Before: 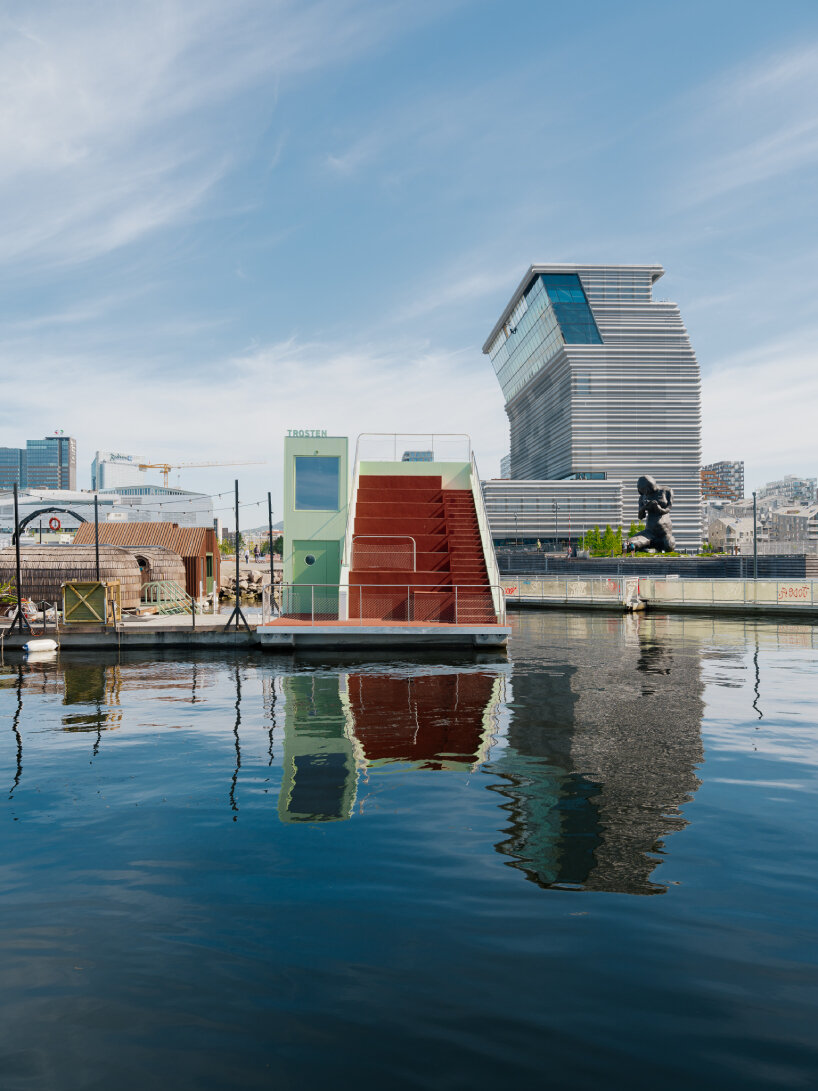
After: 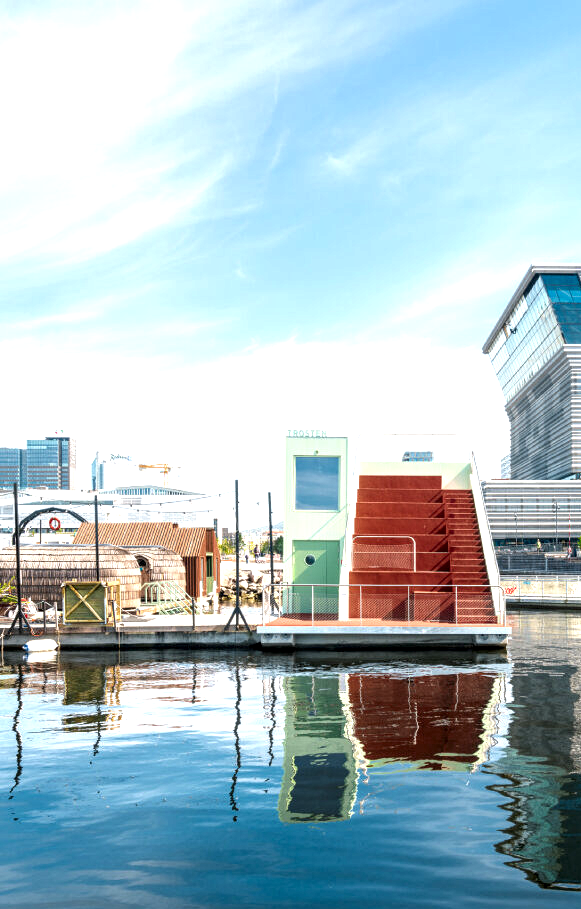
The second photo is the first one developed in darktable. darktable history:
exposure: black level correction 0, exposure 1.1 EV, compensate exposure bias true, compensate highlight preservation false
local contrast: detail 150%
crop: right 28.885%, bottom 16.626%
